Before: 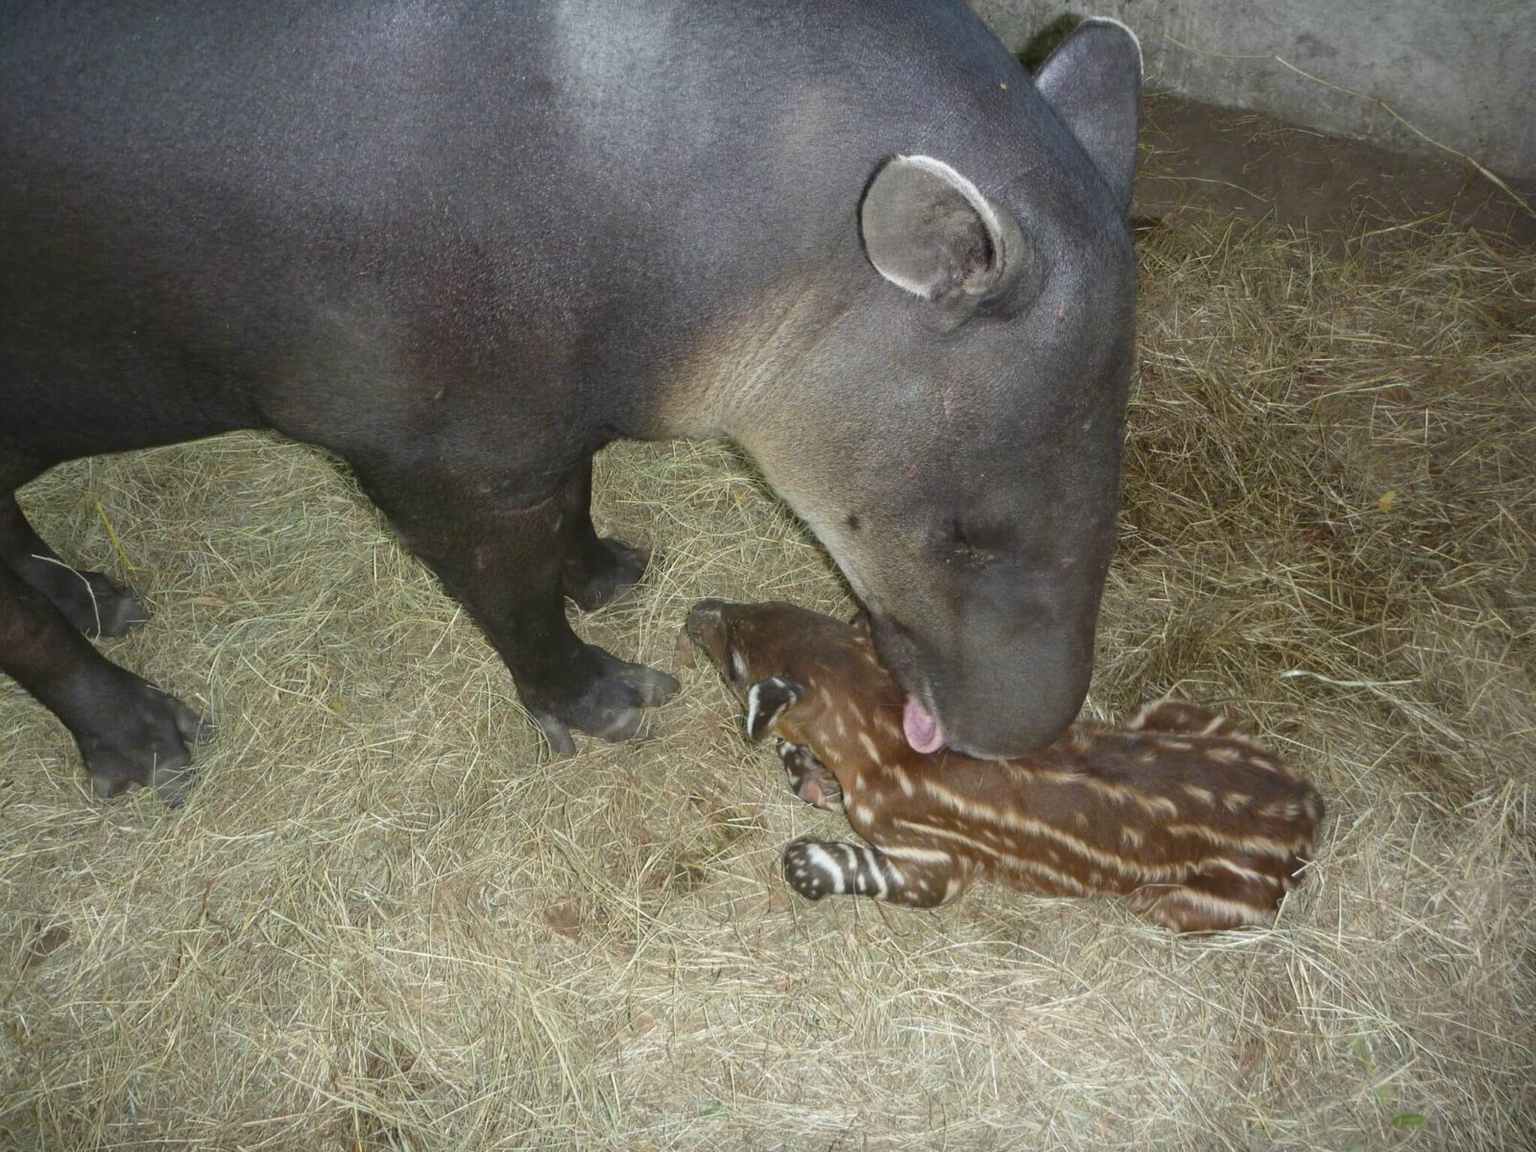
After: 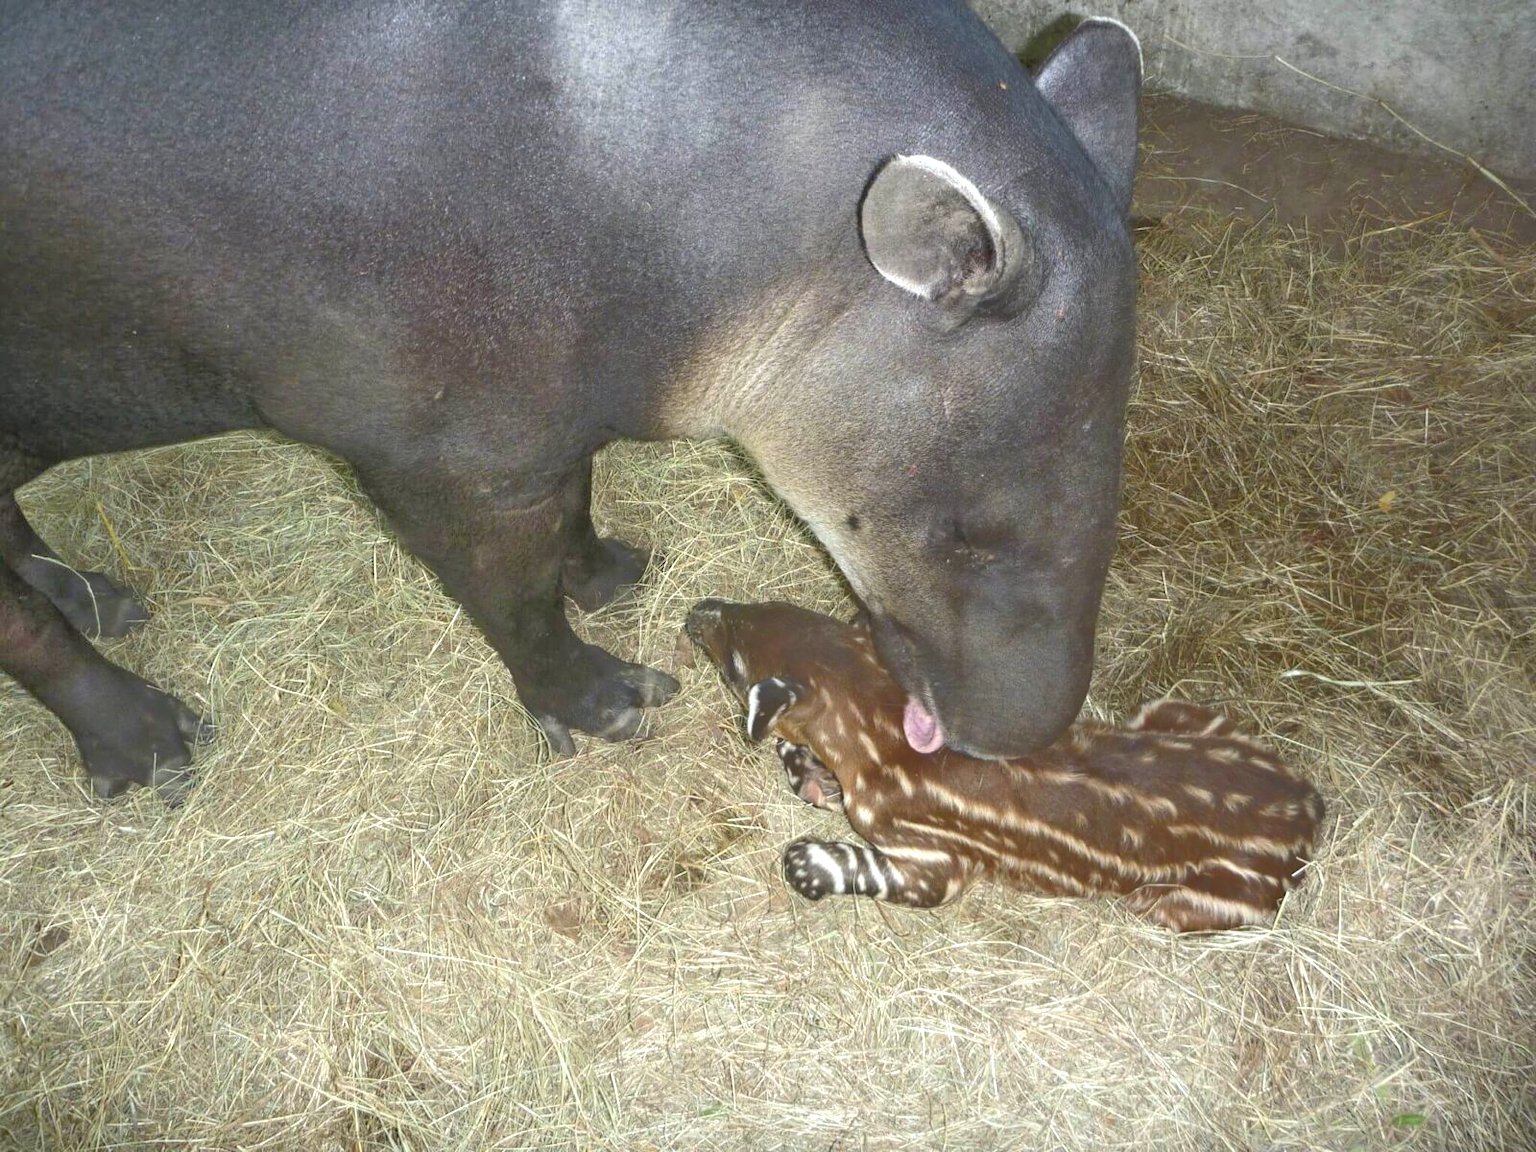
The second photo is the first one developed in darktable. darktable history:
tone equalizer: -8 EV -0.528 EV, -7 EV -0.319 EV, -6 EV -0.083 EV, -5 EV 0.413 EV, -4 EV 0.985 EV, -3 EV 0.791 EV, -2 EV -0.01 EV, -1 EV 0.14 EV, +0 EV -0.012 EV, smoothing 1
exposure: black level correction 0, exposure 0.5 EV, compensate exposure bias true, compensate highlight preservation false
local contrast: highlights 100%, shadows 100%, detail 120%, midtone range 0.2
